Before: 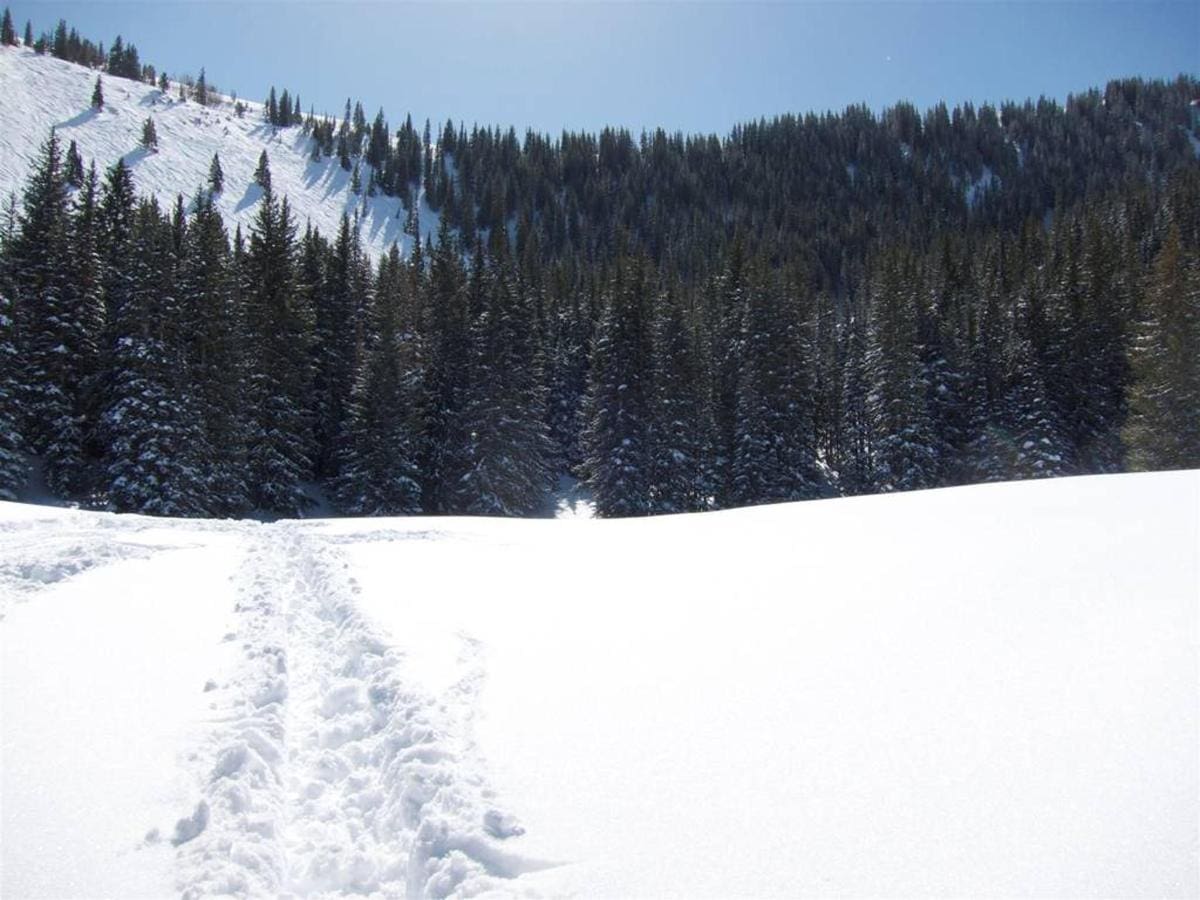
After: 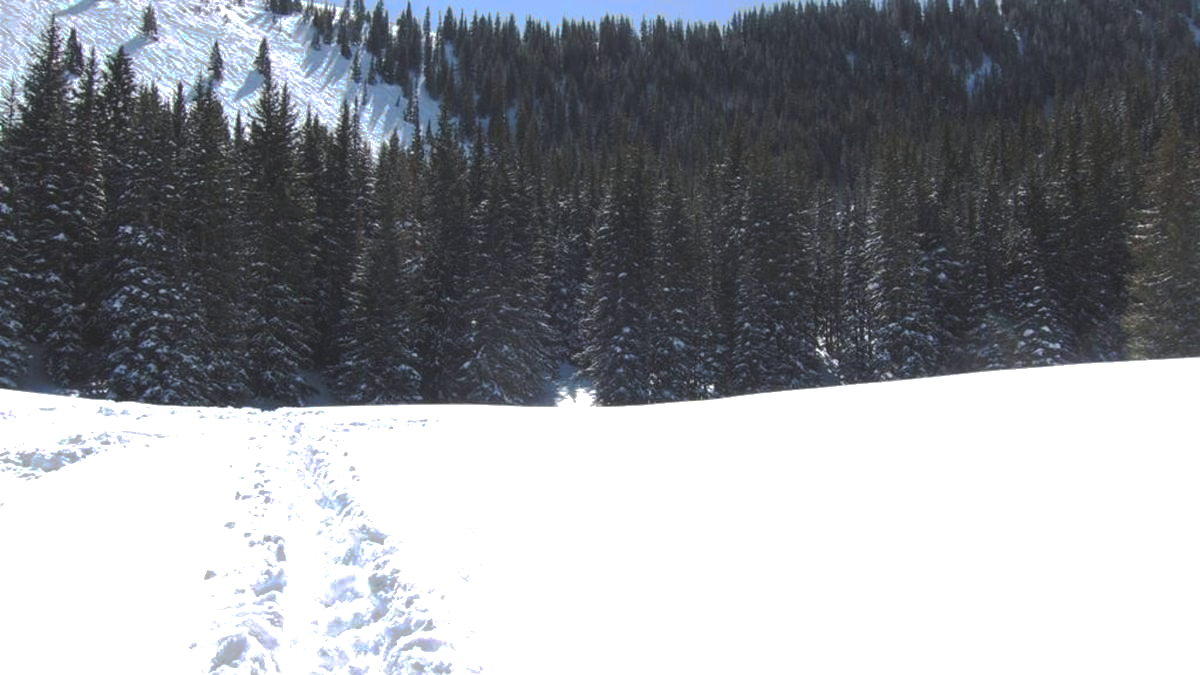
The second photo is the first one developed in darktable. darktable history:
local contrast: highlights 103%, shadows 97%, detail 119%, midtone range 0.2
tone curve: curves: ch0 [(0, 0) (0.003, 0.149) (0.011, 0.152) (0.025, 0.154) (0.044, 0.164) (0.069, 0.179) (0.1, 0.194) (0.136, 0.211) (0.177, 0.232) (0.224, 0.258) (0.277, 0.289) (0.335, 0.326) (0.399, 0.371) (0.468, 0.438) (0.543, 0.504) (0.623, 0.569) (0.709, 0.642) (0.801, 0.716) (0.898, 0.775) (1, 1)], preserve colors none
tone equalizer: -8 EV -0.456 EV, -7 EV -0.425 EV, -6 EV -0.362 EV, -5 EV -0.217 EV, -3 EV 0.192 EV, -2 EV 0.308 EV, -1 EV 0.407 EV, +0 EV 0.392 EV
crop and rotate: top 12.457%, bottom 12.515%
exposure: compensate highlight preservation false
